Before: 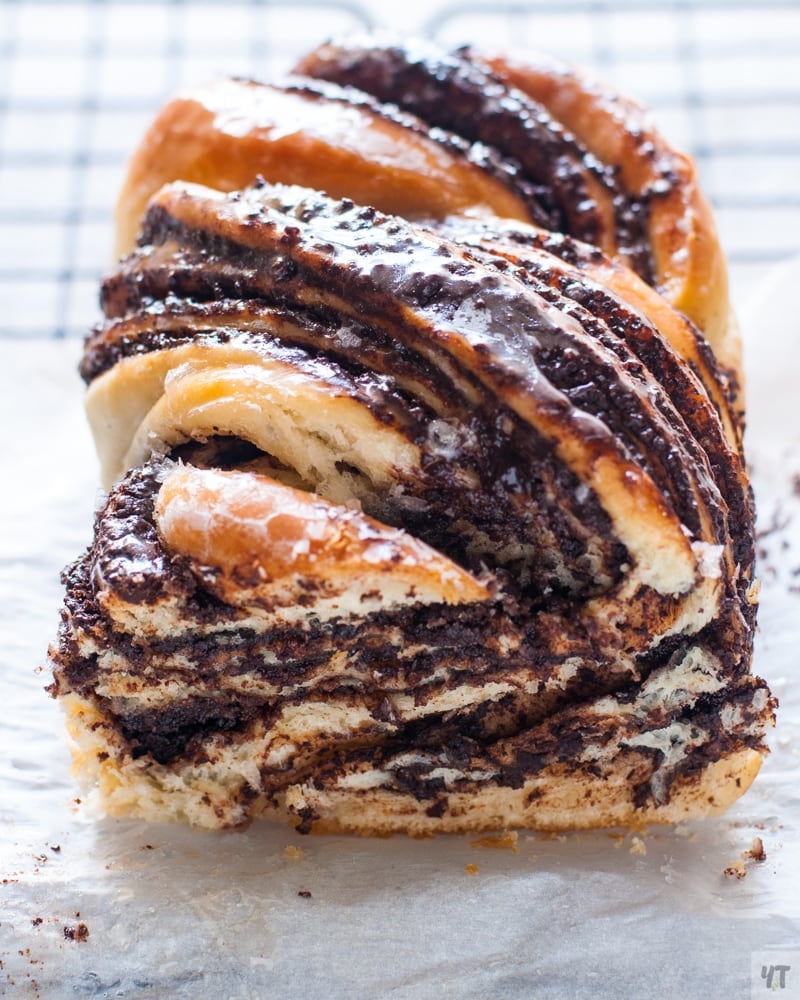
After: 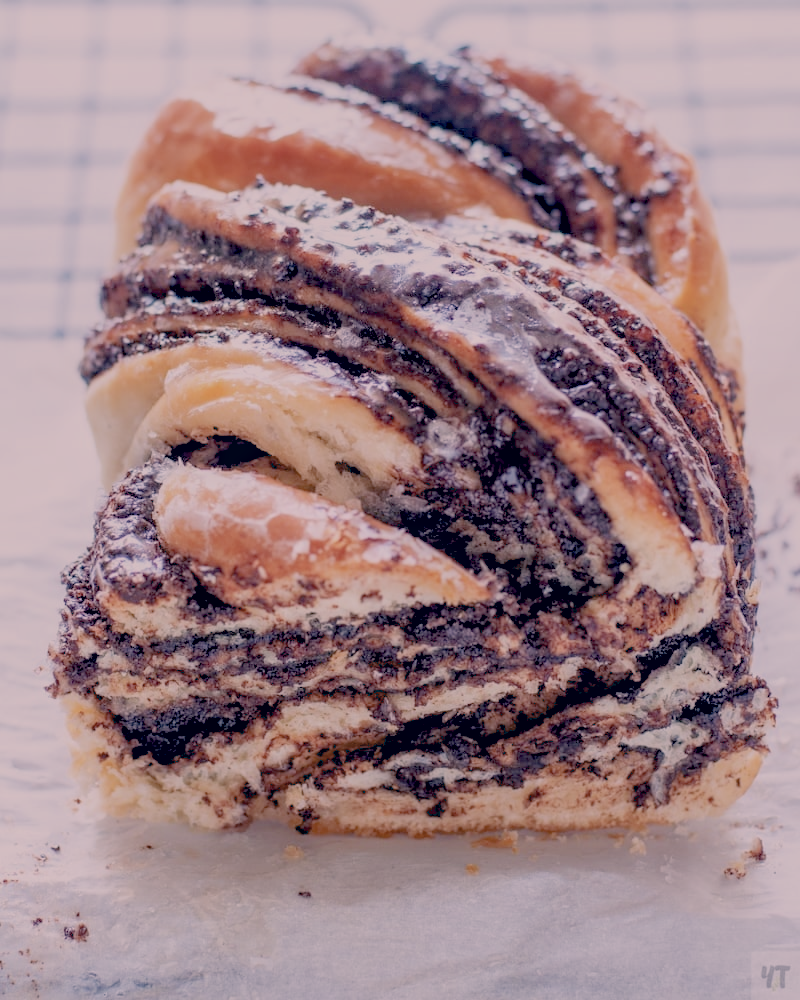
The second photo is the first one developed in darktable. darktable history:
exposure: black level correction 0.01, exposure 1 EV, compensate exposure bias true, compensate highlight preservation false
color correction: highlights a* 13.98, highlights b* 6.12, shadows a* -5.05, shadows b* -16.04, saturation 0.865
local contrast: on, module defaults
filmic rgb: black relative exposure -16 EV, white relative exposure 7.96 EV, hardness 4.21, latitude 49.97%, contrast 0.513, iterations of high-quality reconstruction 0
